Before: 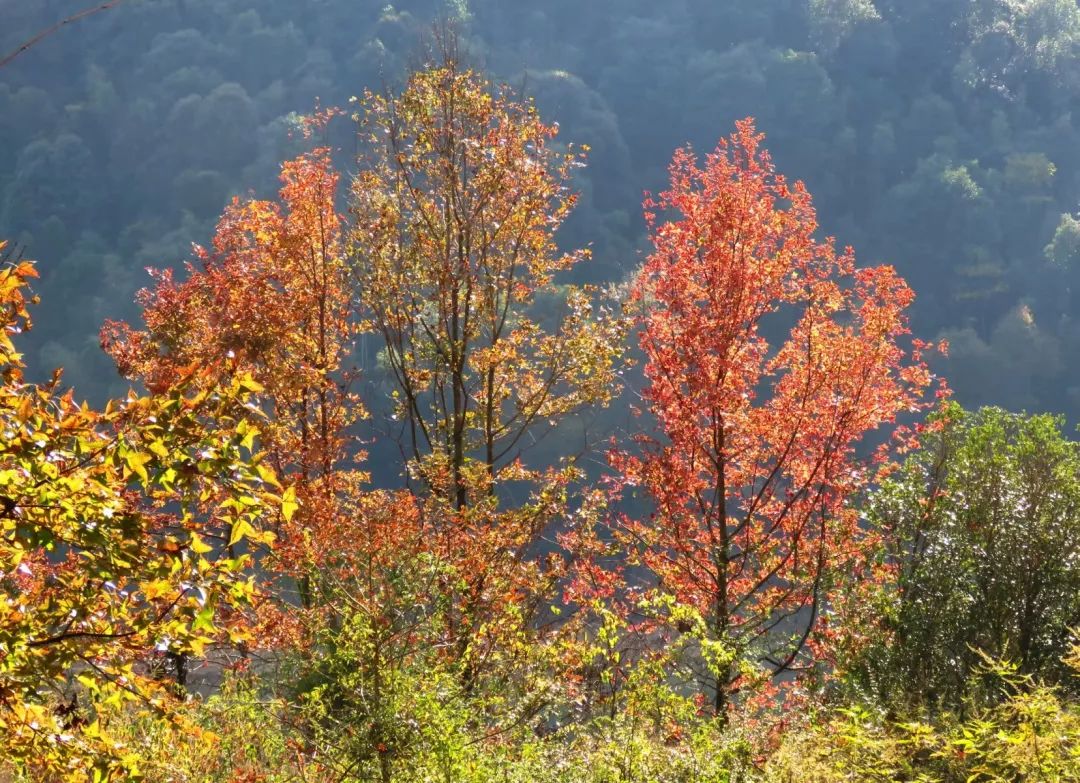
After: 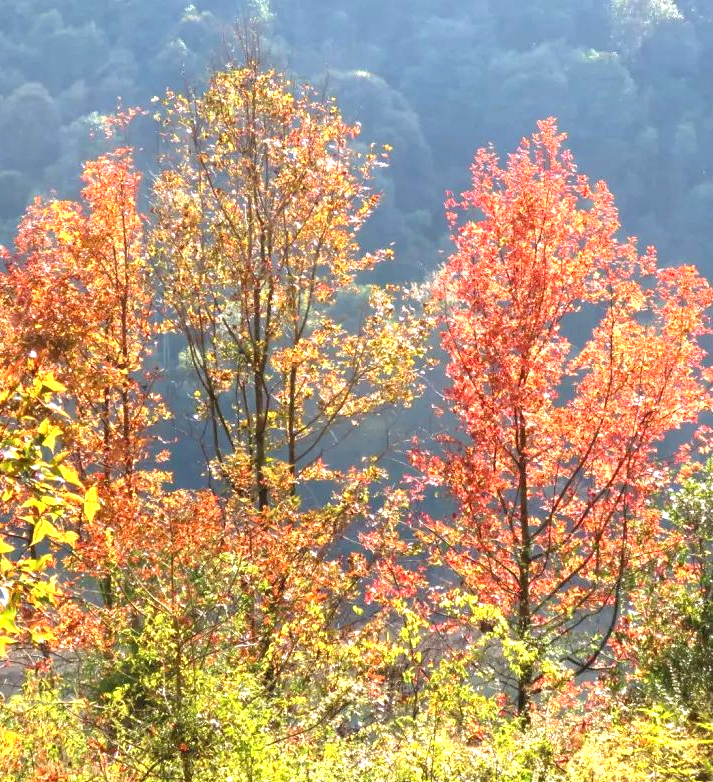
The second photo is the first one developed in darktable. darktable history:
crop and rotate: left 18.442%, right 15.508%
exposure: black level correction 0, exposure 1 EV, compensate exposure bias true, compensate highlight preservation false
shadows and highlights: radius 331.84, shadows 53.55, highlights -100, compress 94.63%, highlights color adjustment 73.23%, soften with gaussian
